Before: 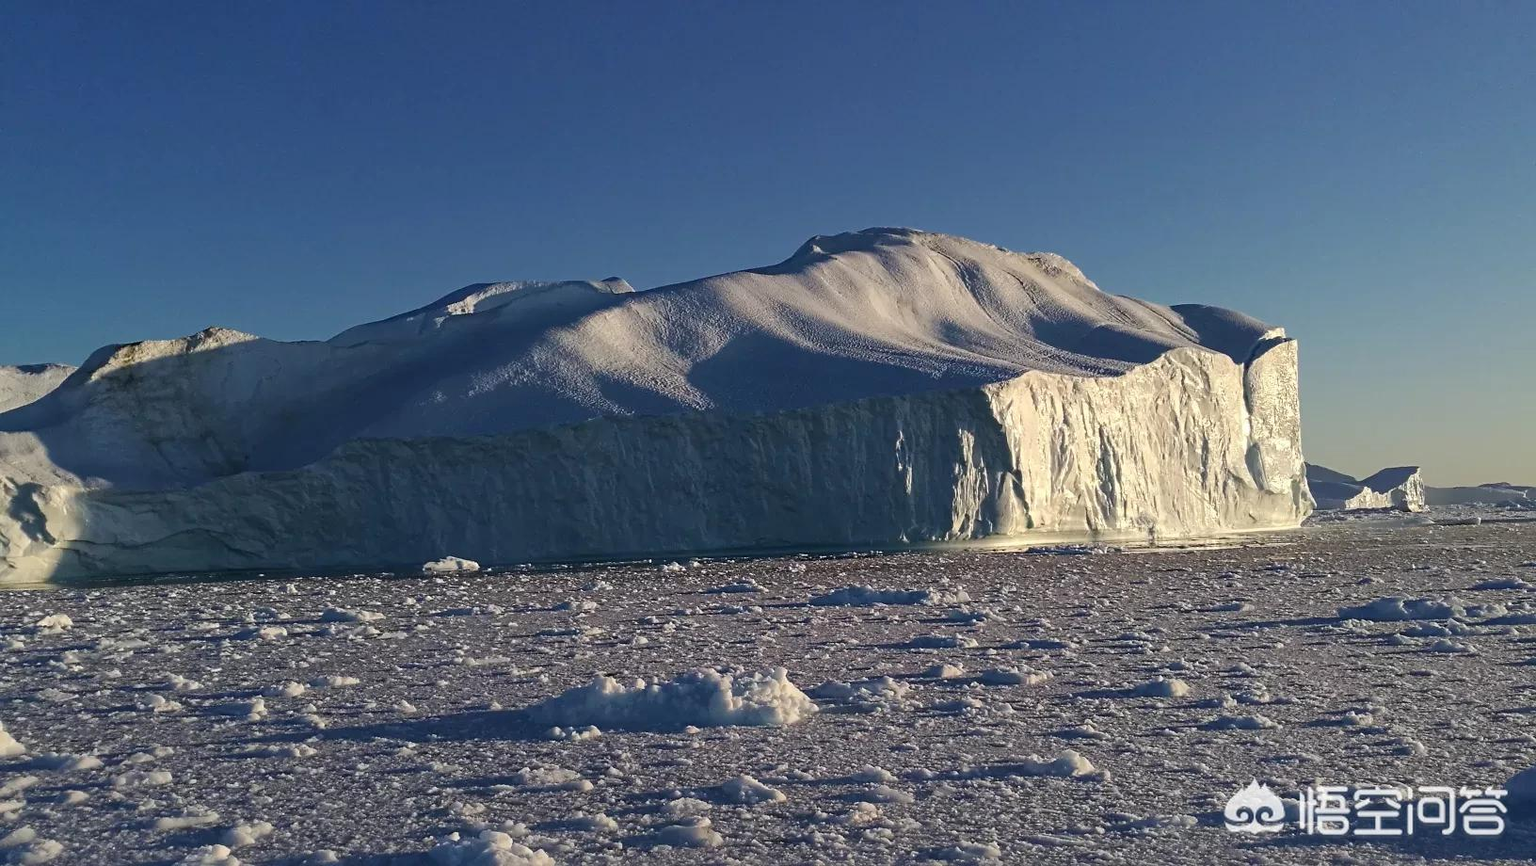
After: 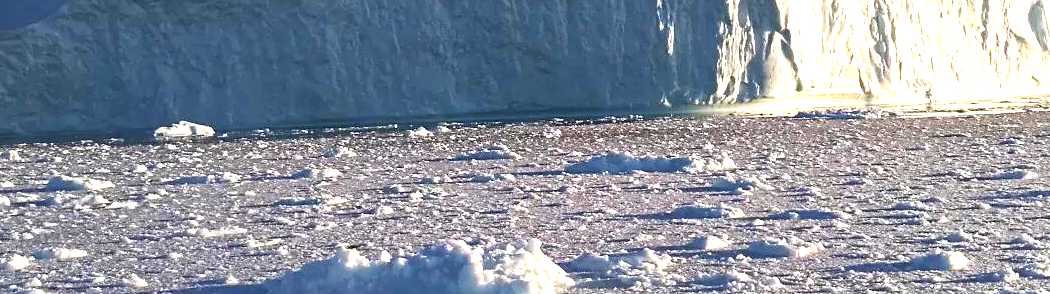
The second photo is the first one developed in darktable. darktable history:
exposure: black level correction 0, exposure 1.5 EV, compensate highlight preservation false
crop: left 18.091%, top 51.13%, right 17.525%, bottom 16.85%
